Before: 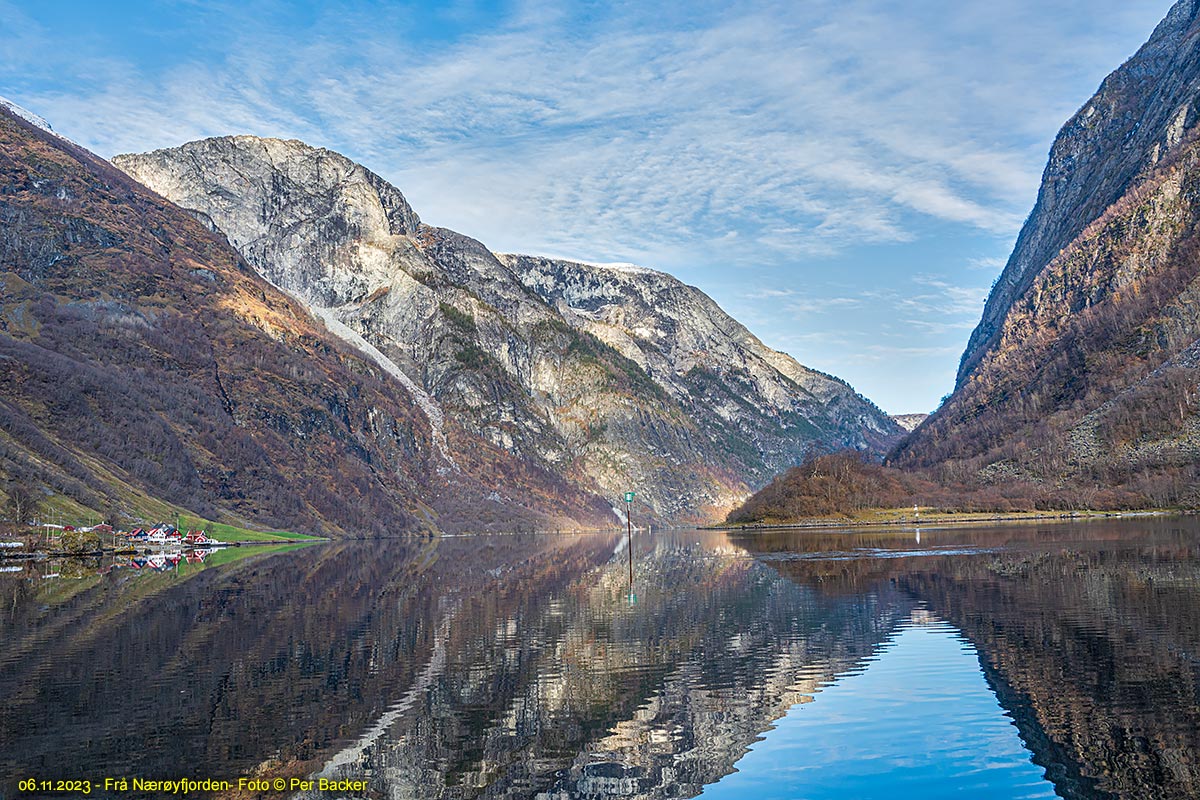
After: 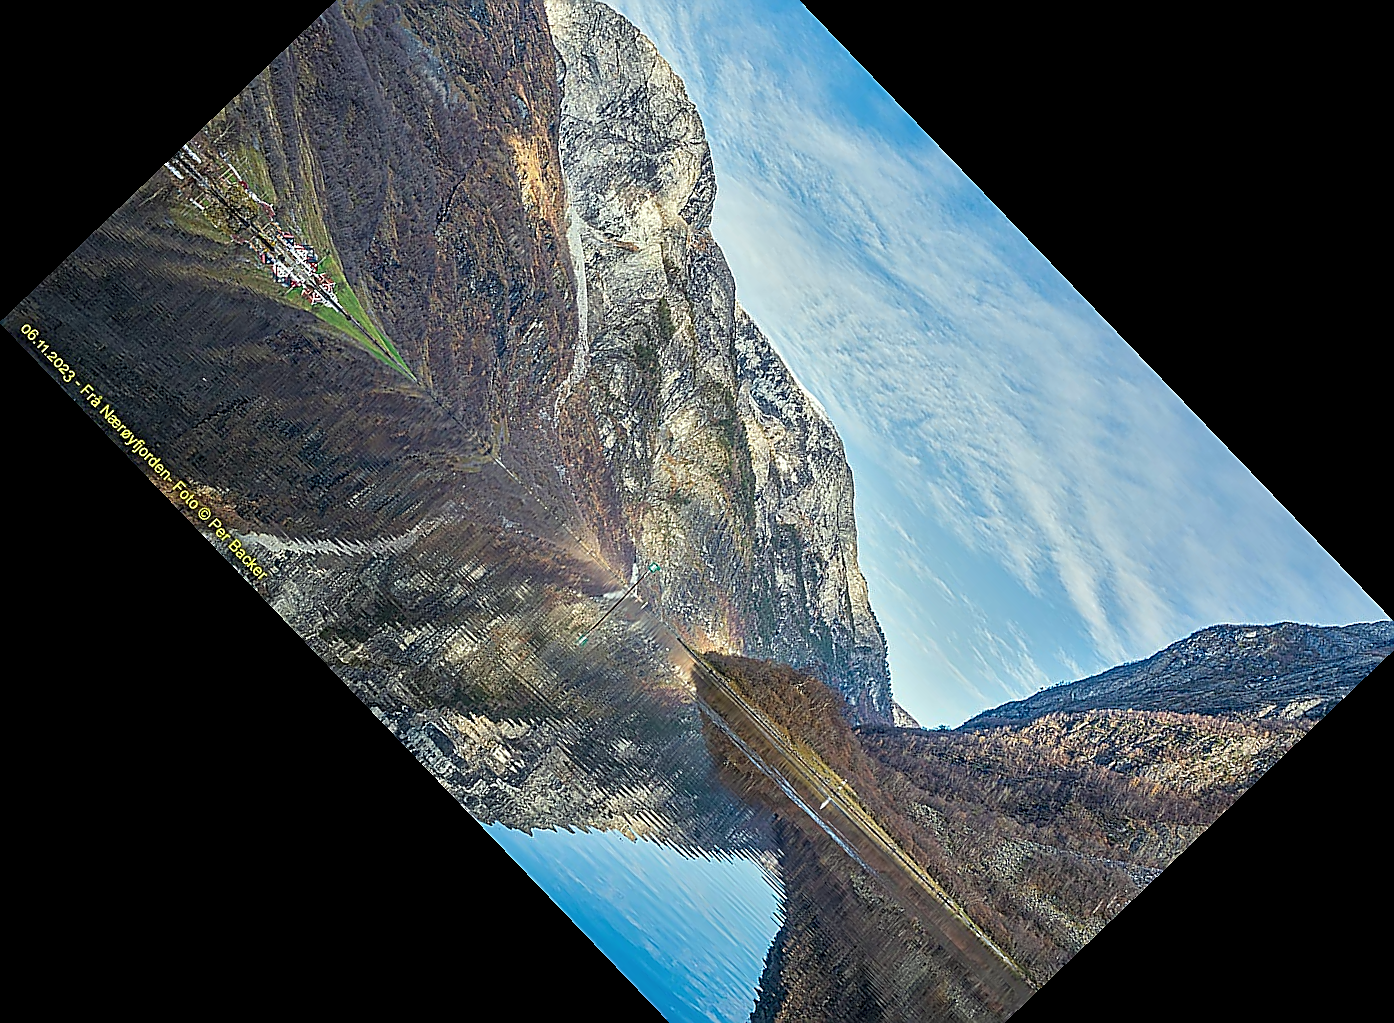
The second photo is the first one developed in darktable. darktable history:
crop and rotate: angle -46.26°, top 16.234%, right 0.912%, bottom 11.704%
sharpen: radius 1.4, amount 1.25, threshold 0.7
color correction: highlights a* -4.73, highlights b* 5.06, saturation 0.97
